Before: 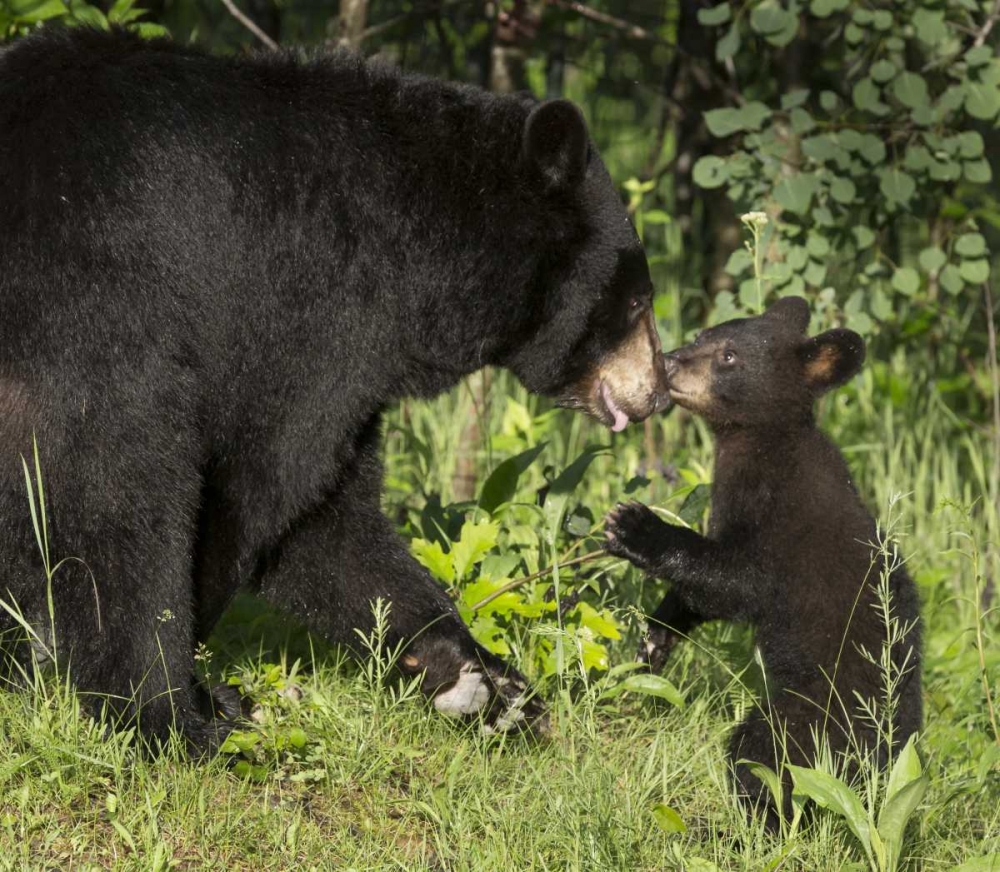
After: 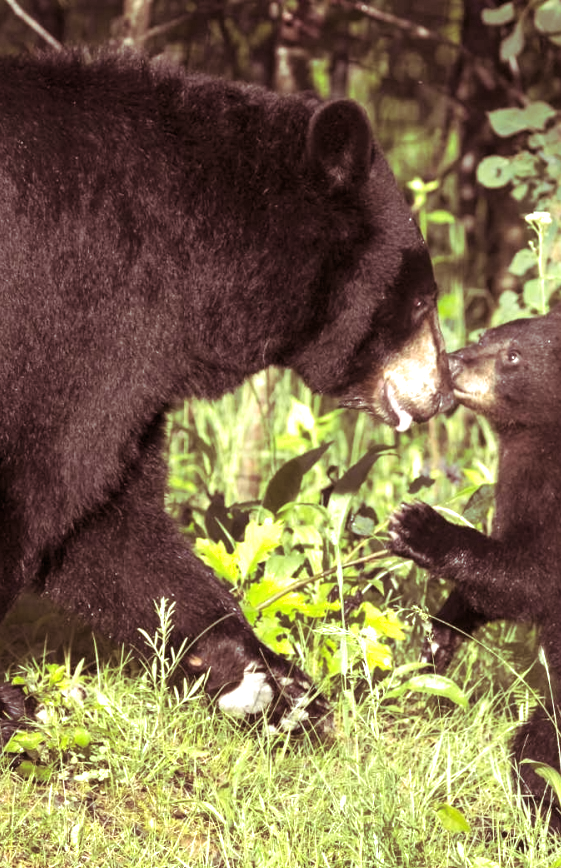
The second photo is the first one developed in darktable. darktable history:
exposure: black level correction 0, exposure 1.015 EV, compensate exposure bias true, compensate highlight preservation false
split-toning: on, module defaults
crop: left 21.674%, right 22.086%
